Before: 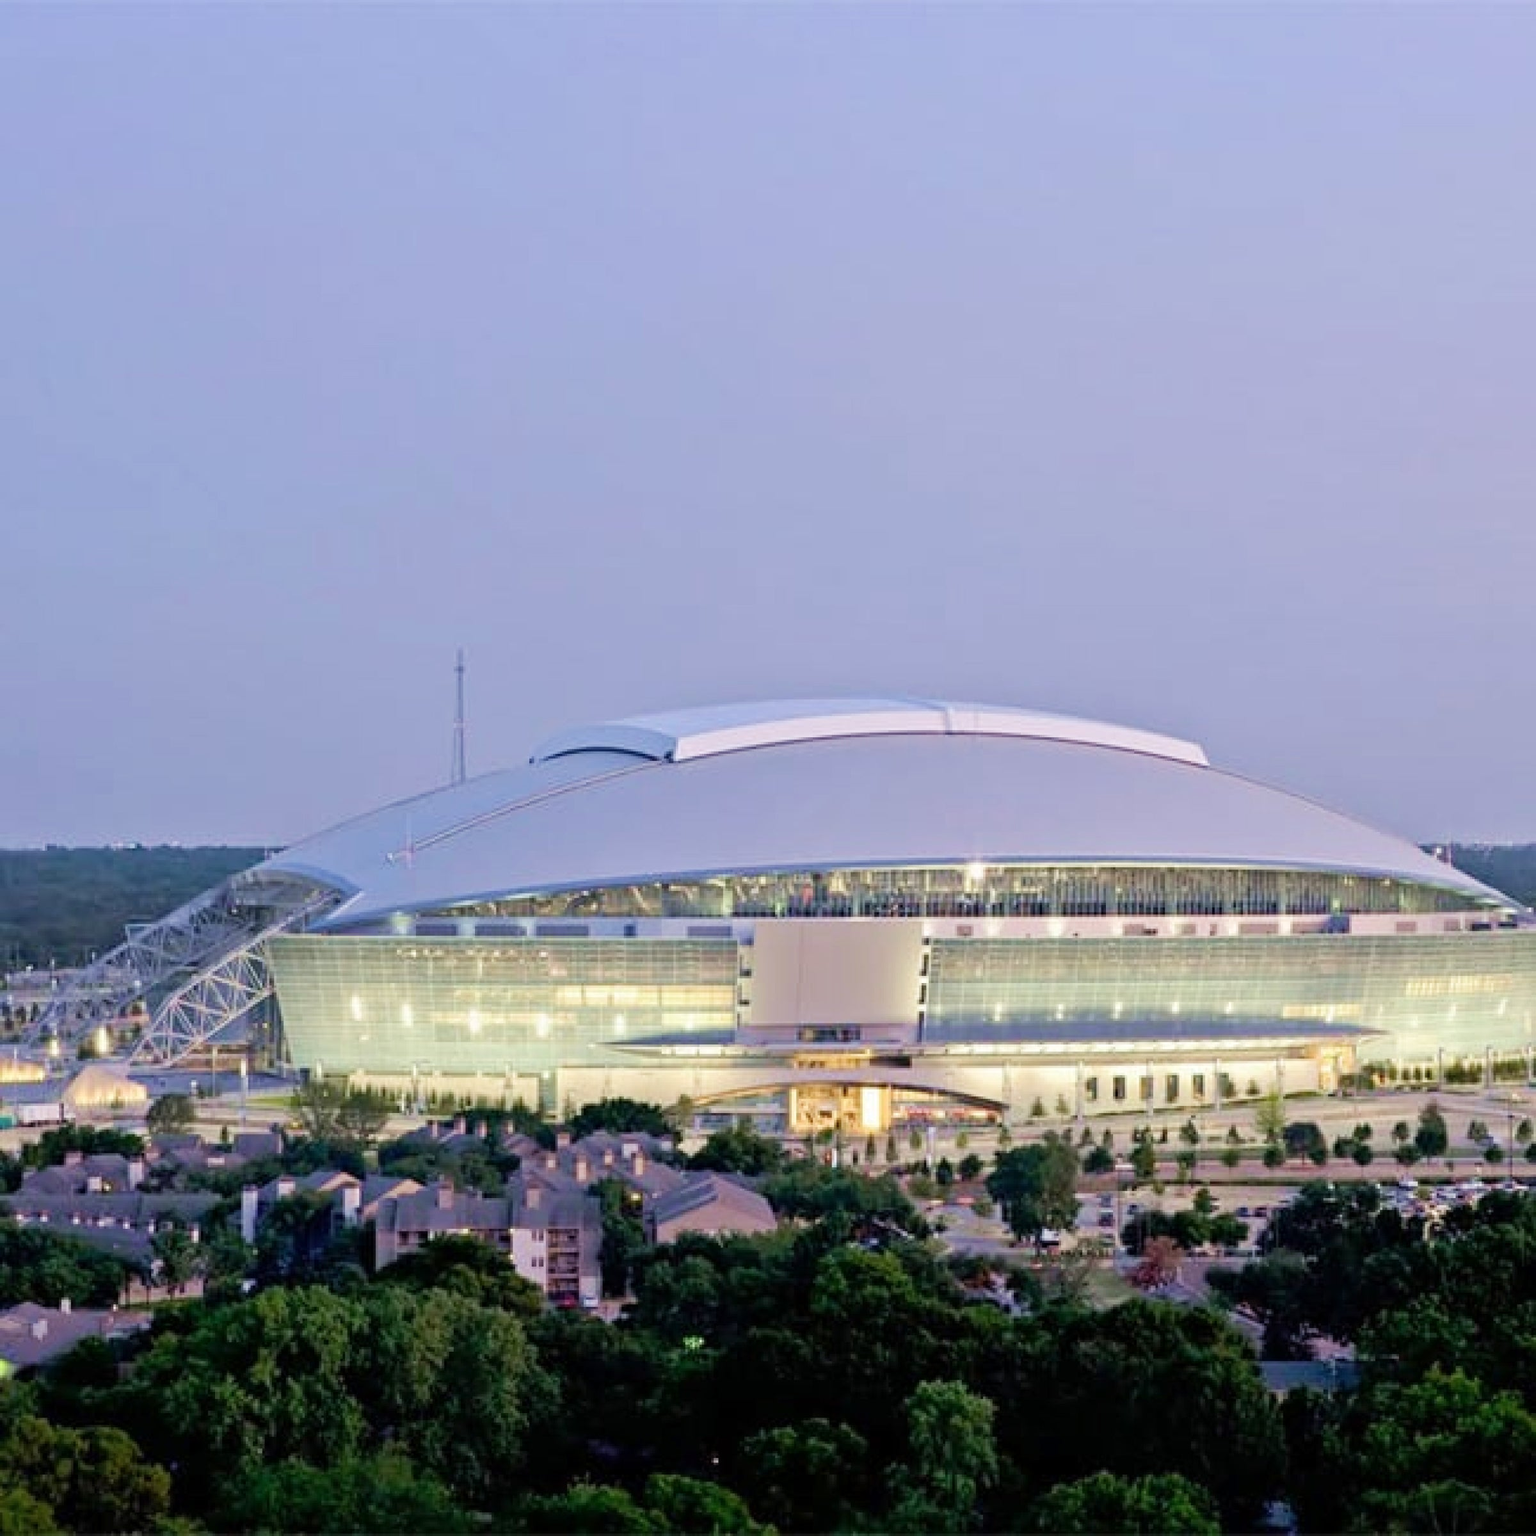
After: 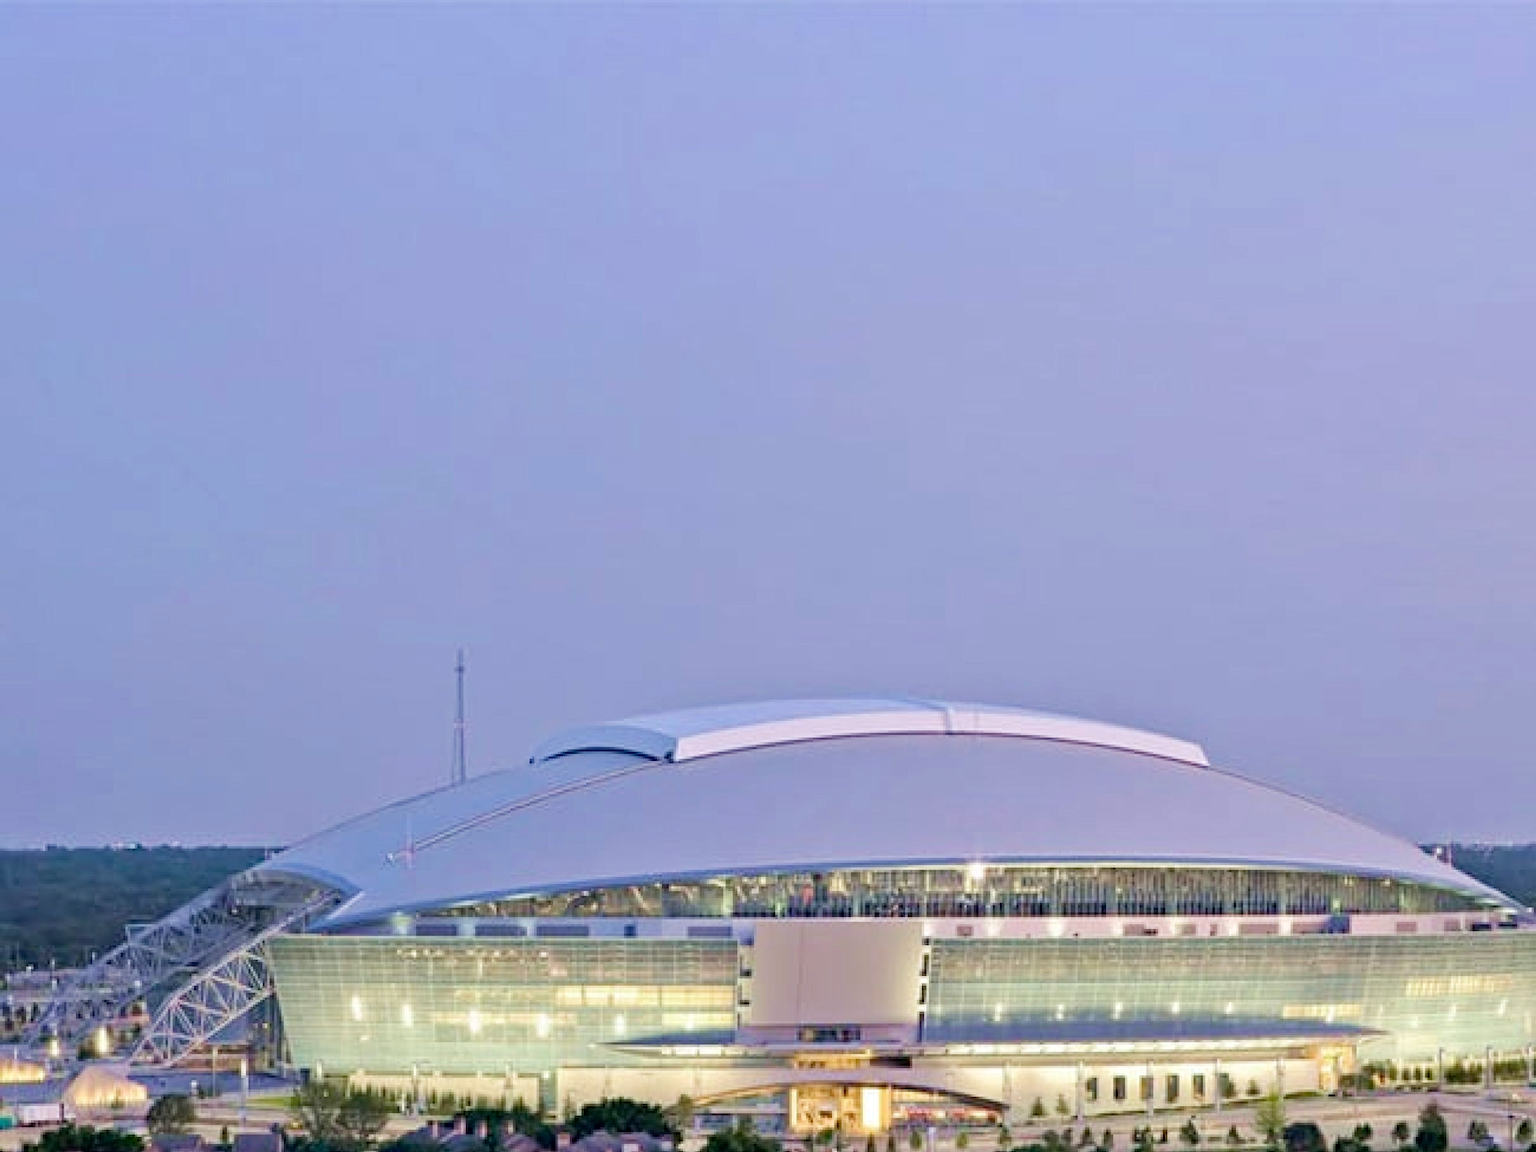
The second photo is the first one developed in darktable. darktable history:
haze removal: compatibility mode true, adaptive false
crop: bottom 24.967%
